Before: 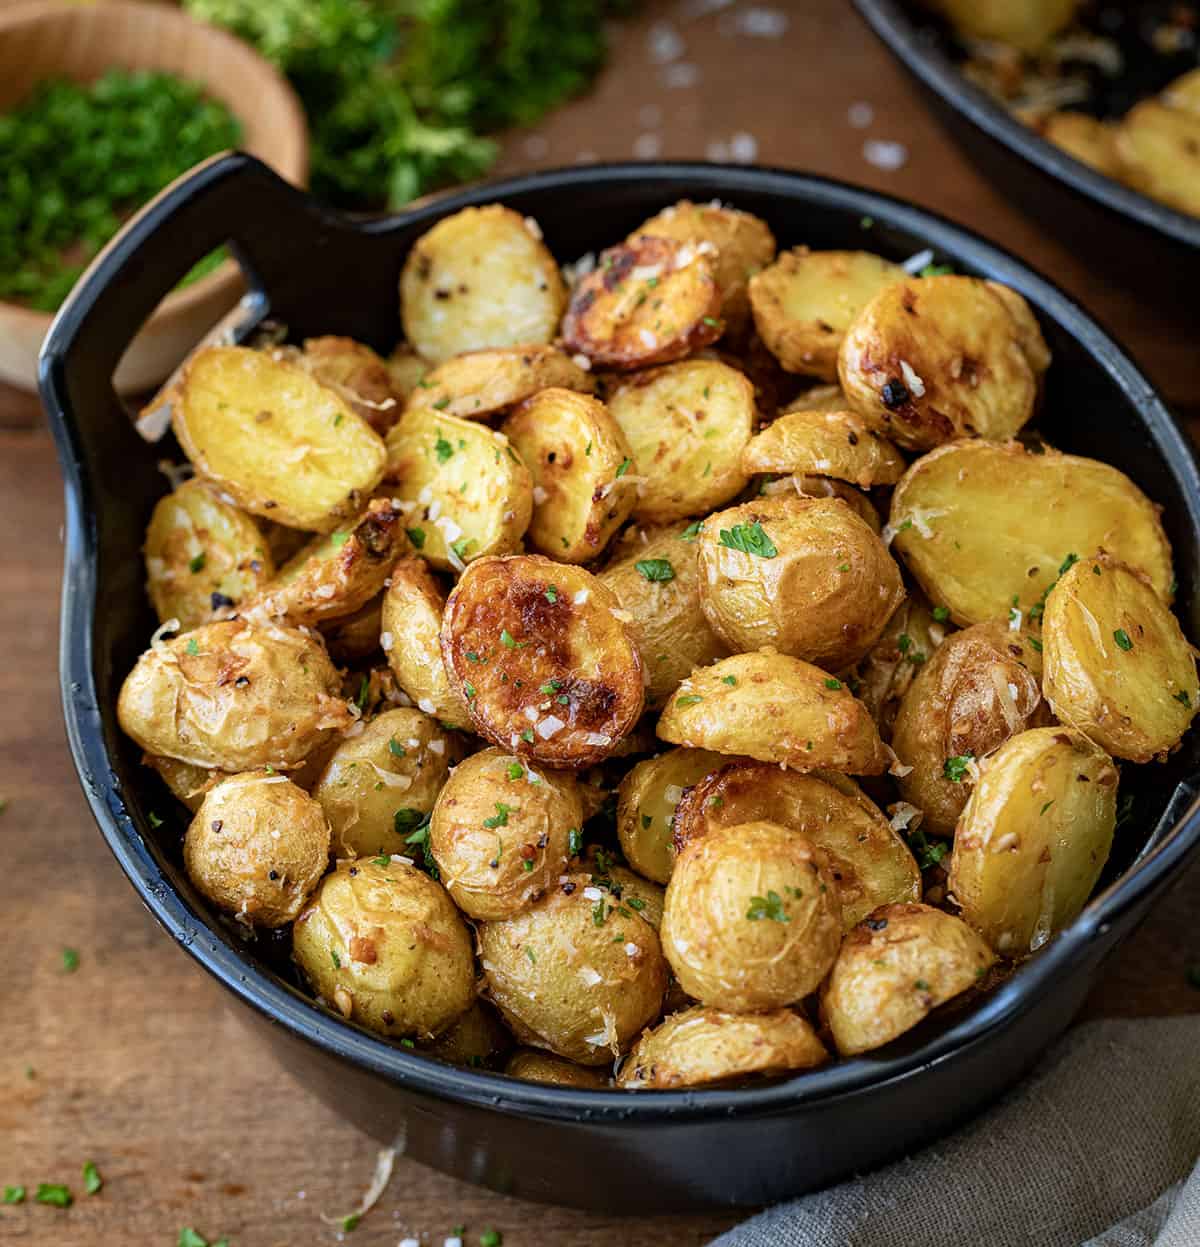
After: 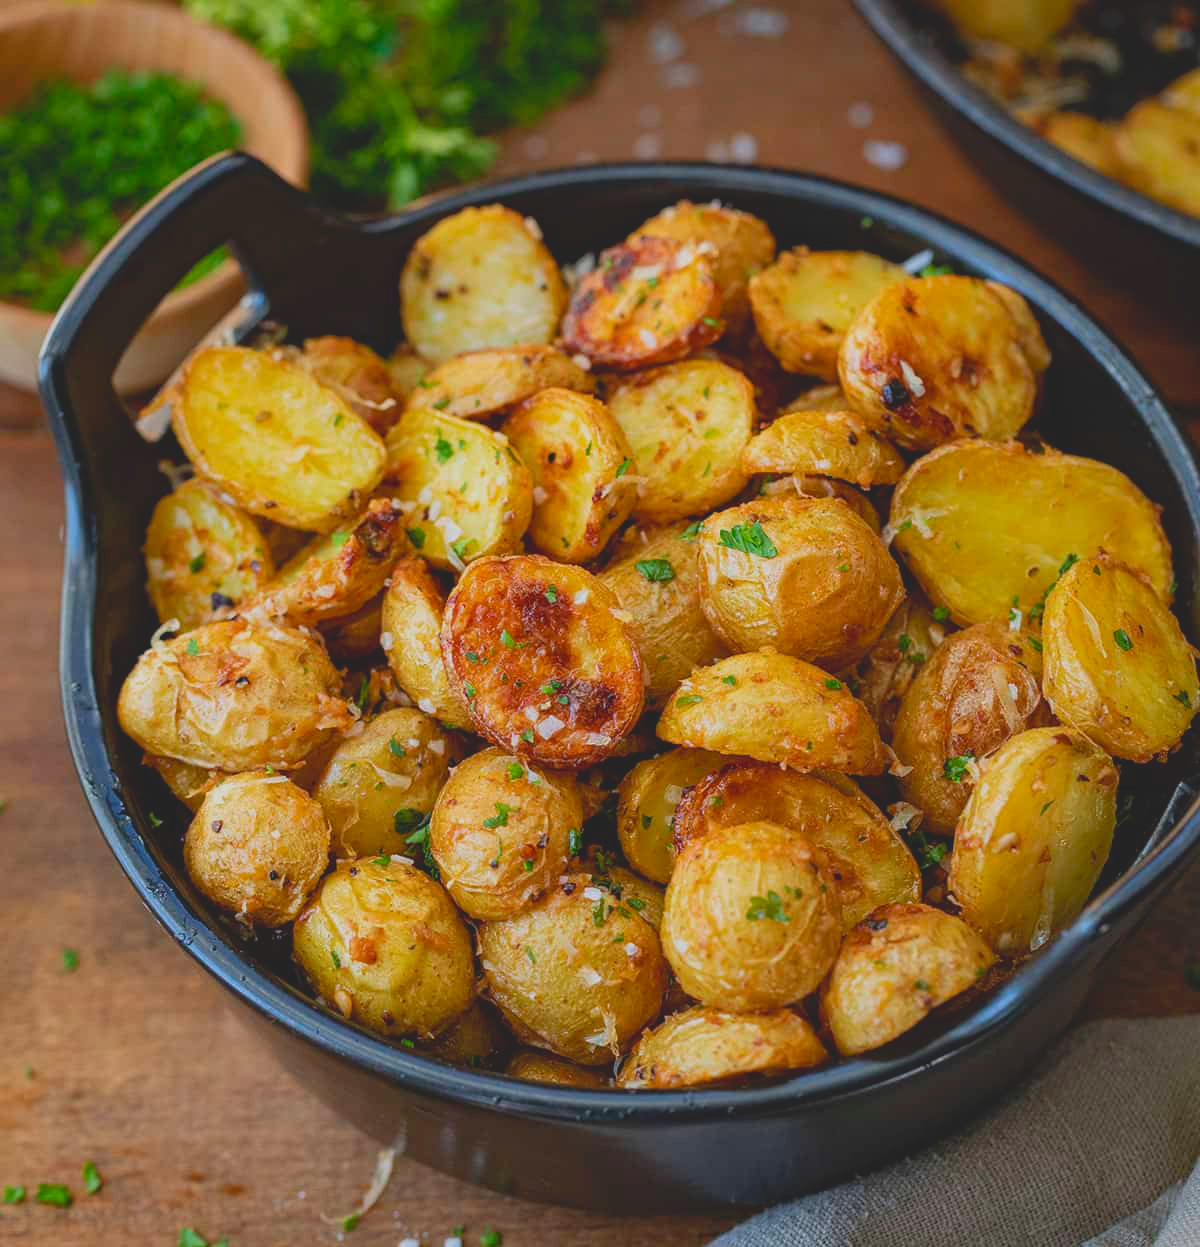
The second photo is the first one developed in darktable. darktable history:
contrast brightness saturation: contrast -0.273
